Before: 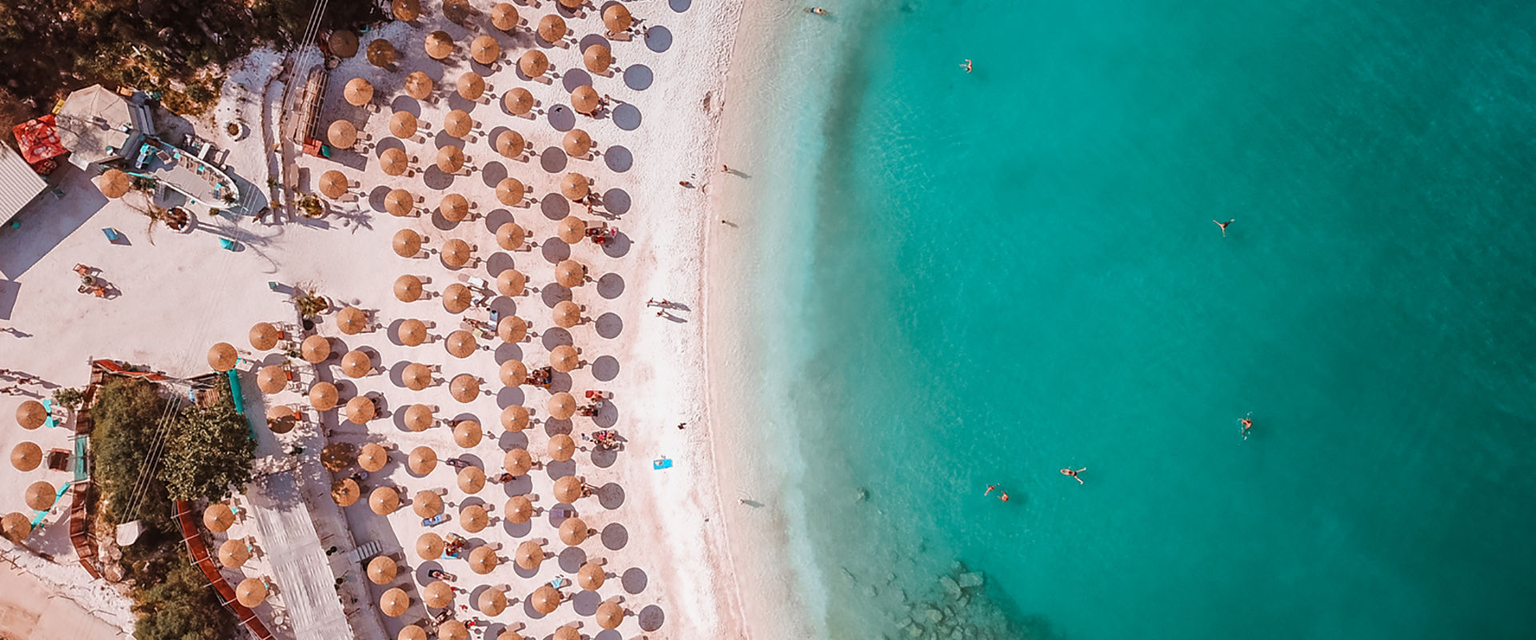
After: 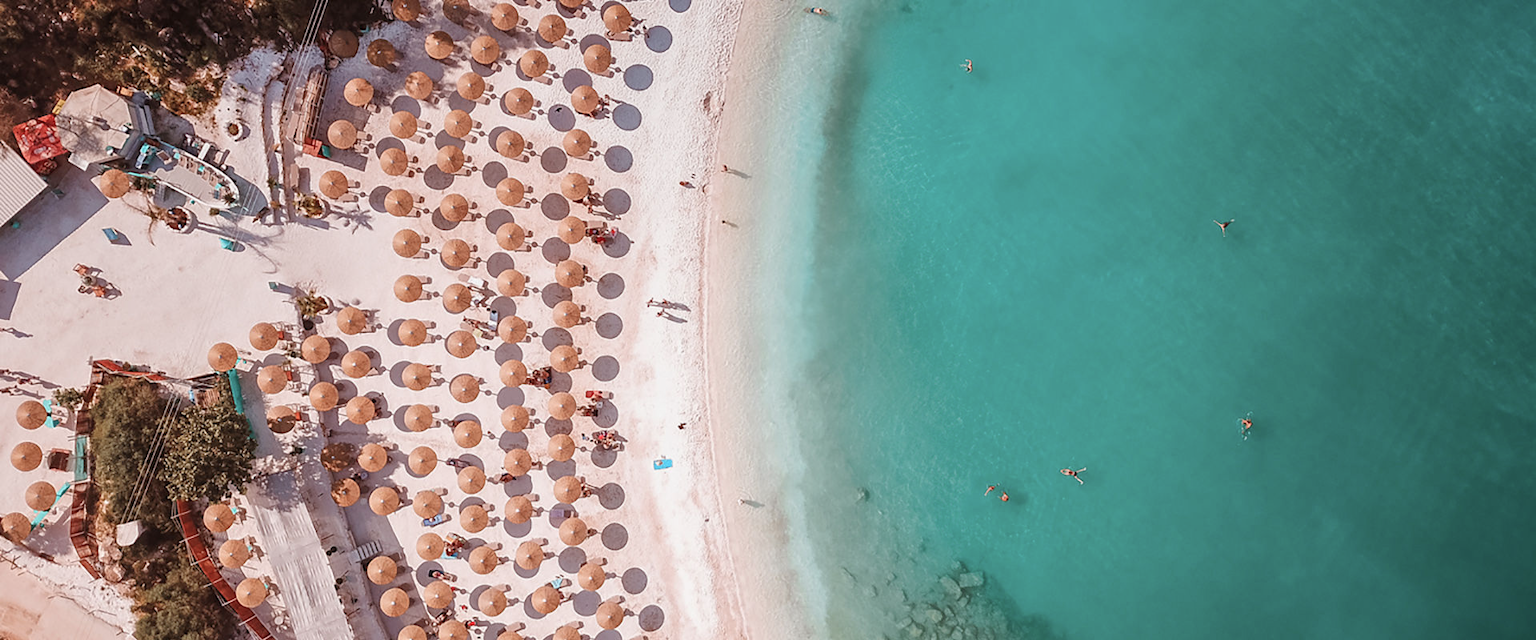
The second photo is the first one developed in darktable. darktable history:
color balance rgb: power › chroma 0.289%, power › hue 23.52°, linear chroma grading › shadows -6.471%, linear chroma grading › highlights -6.302%, linear chroma grading › global chroma -10.077%, linear chroma grading › mid-tones -7.931%, perceptual saturation grading › global saturation -0.049%, contrast -9.366%
levels: mode automatic
tone equalizer: on, module defaults
